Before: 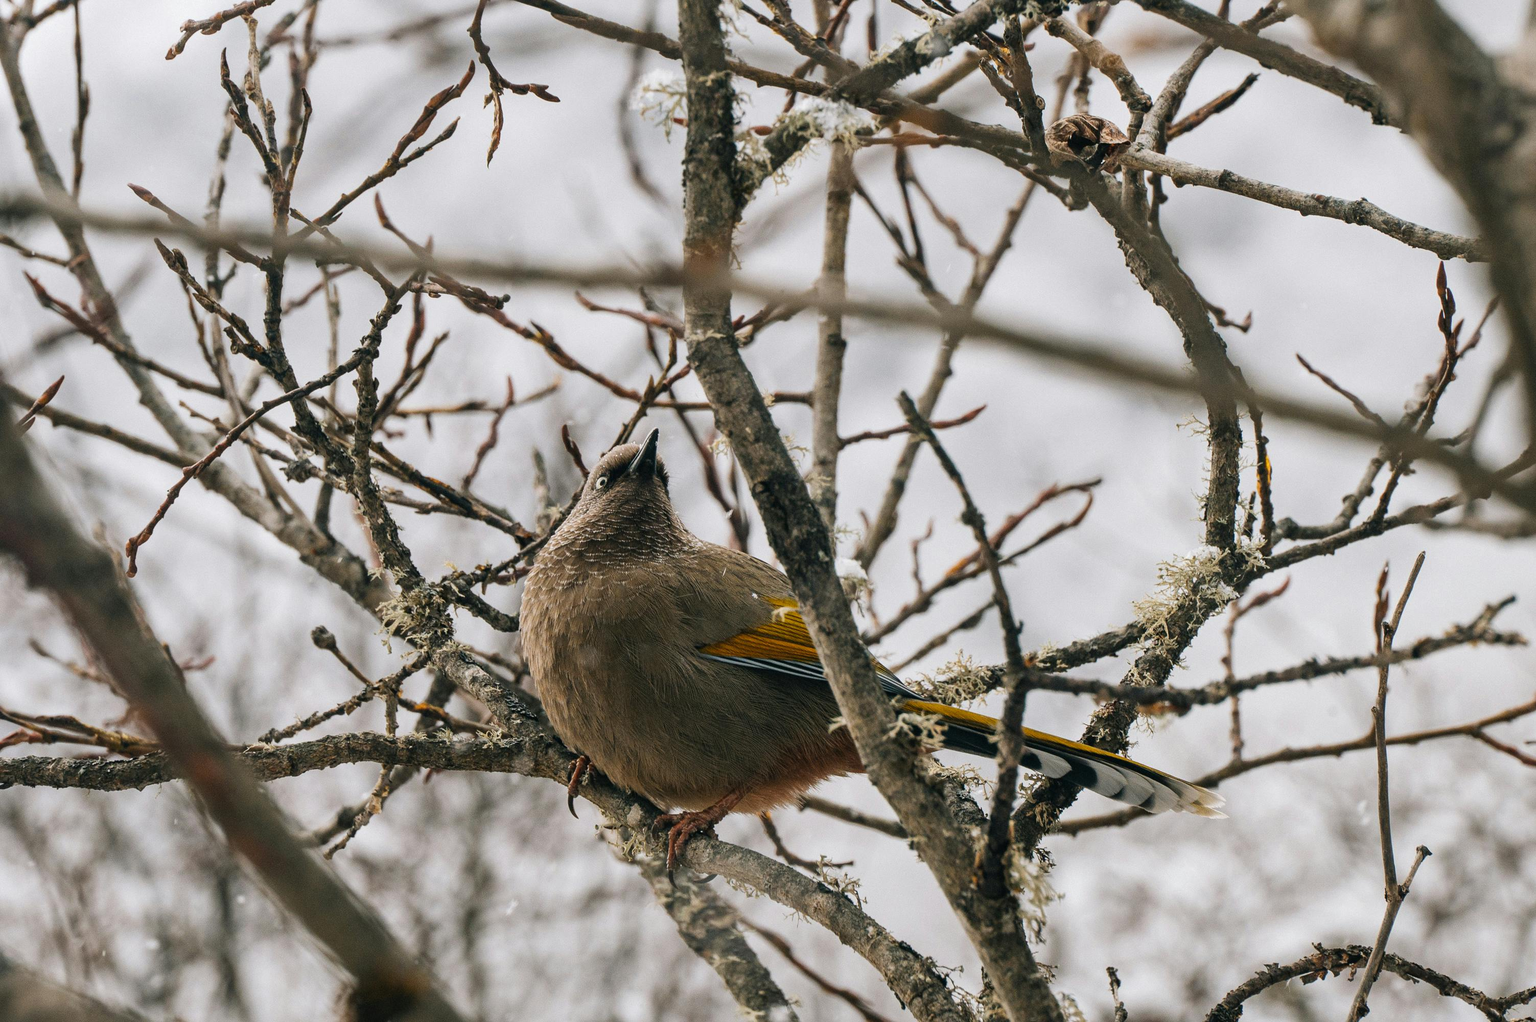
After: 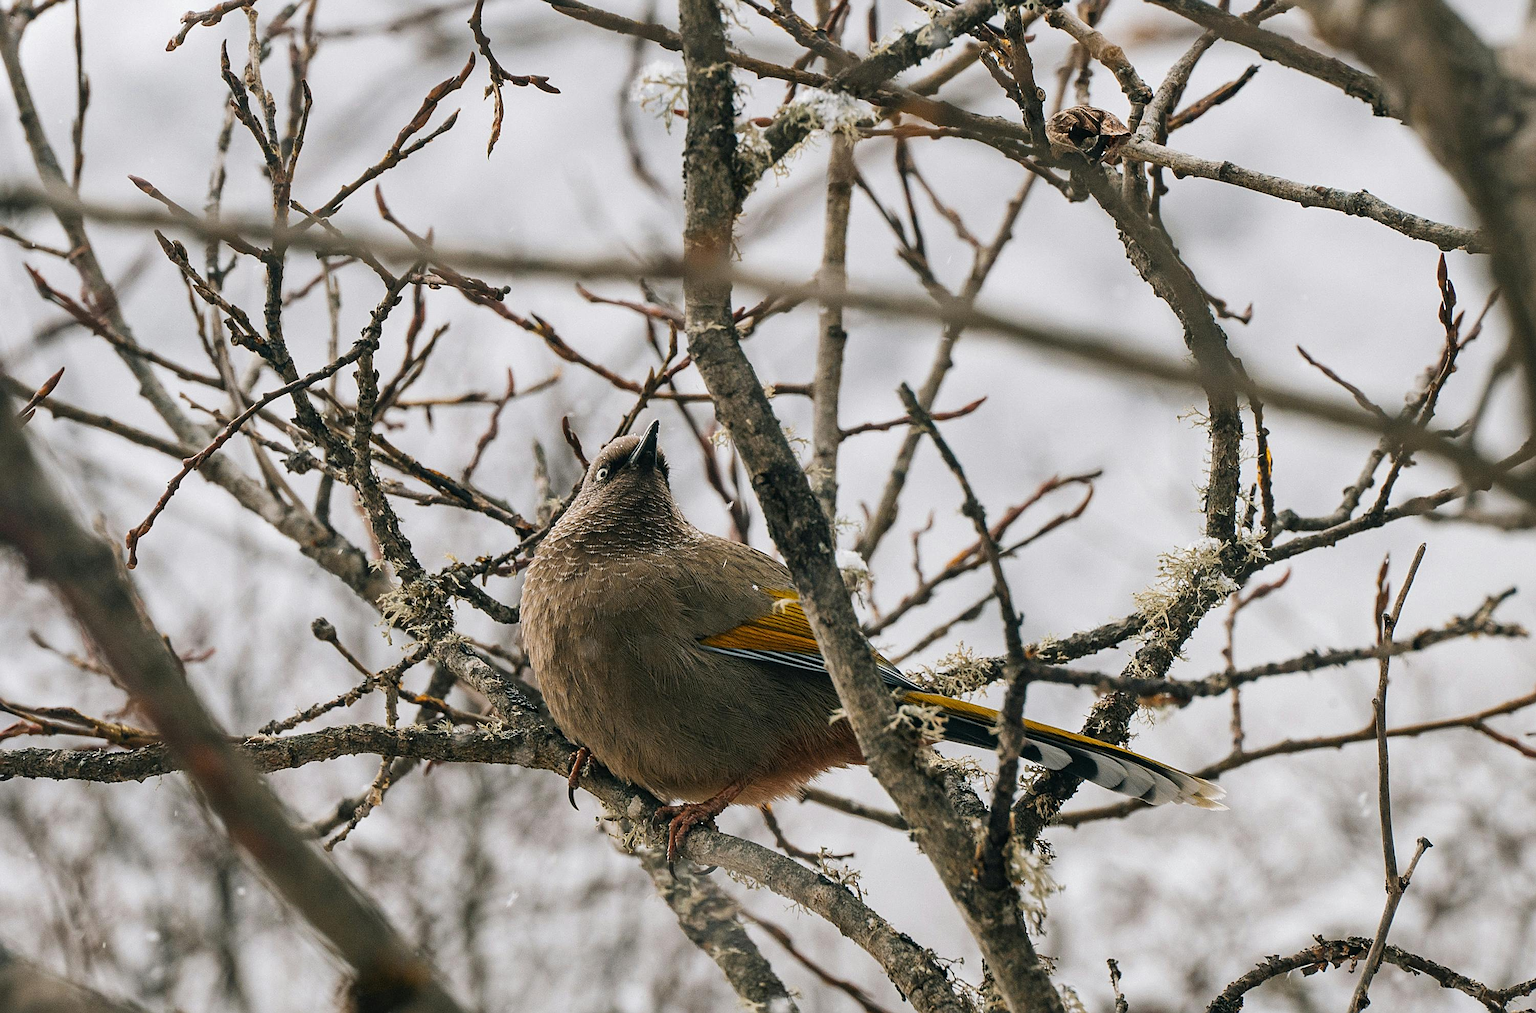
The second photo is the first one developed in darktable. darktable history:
crop: top 0.868%, right 0.004%
sharpen: on, module defaults
